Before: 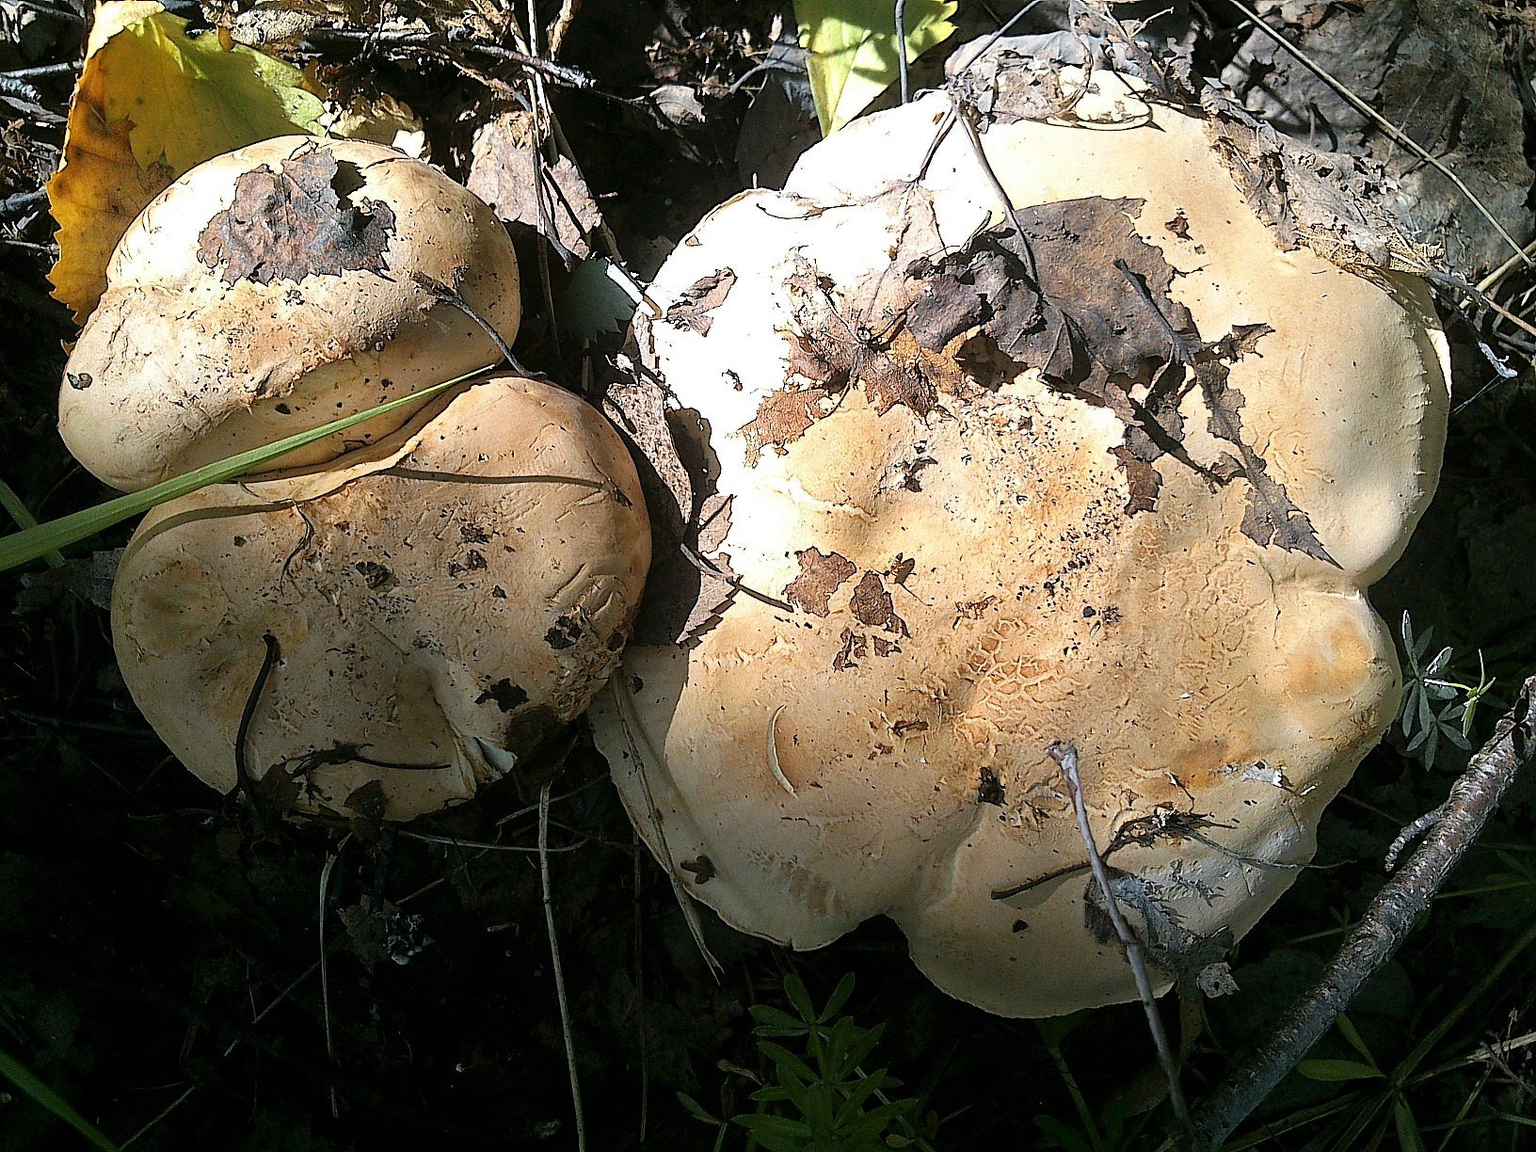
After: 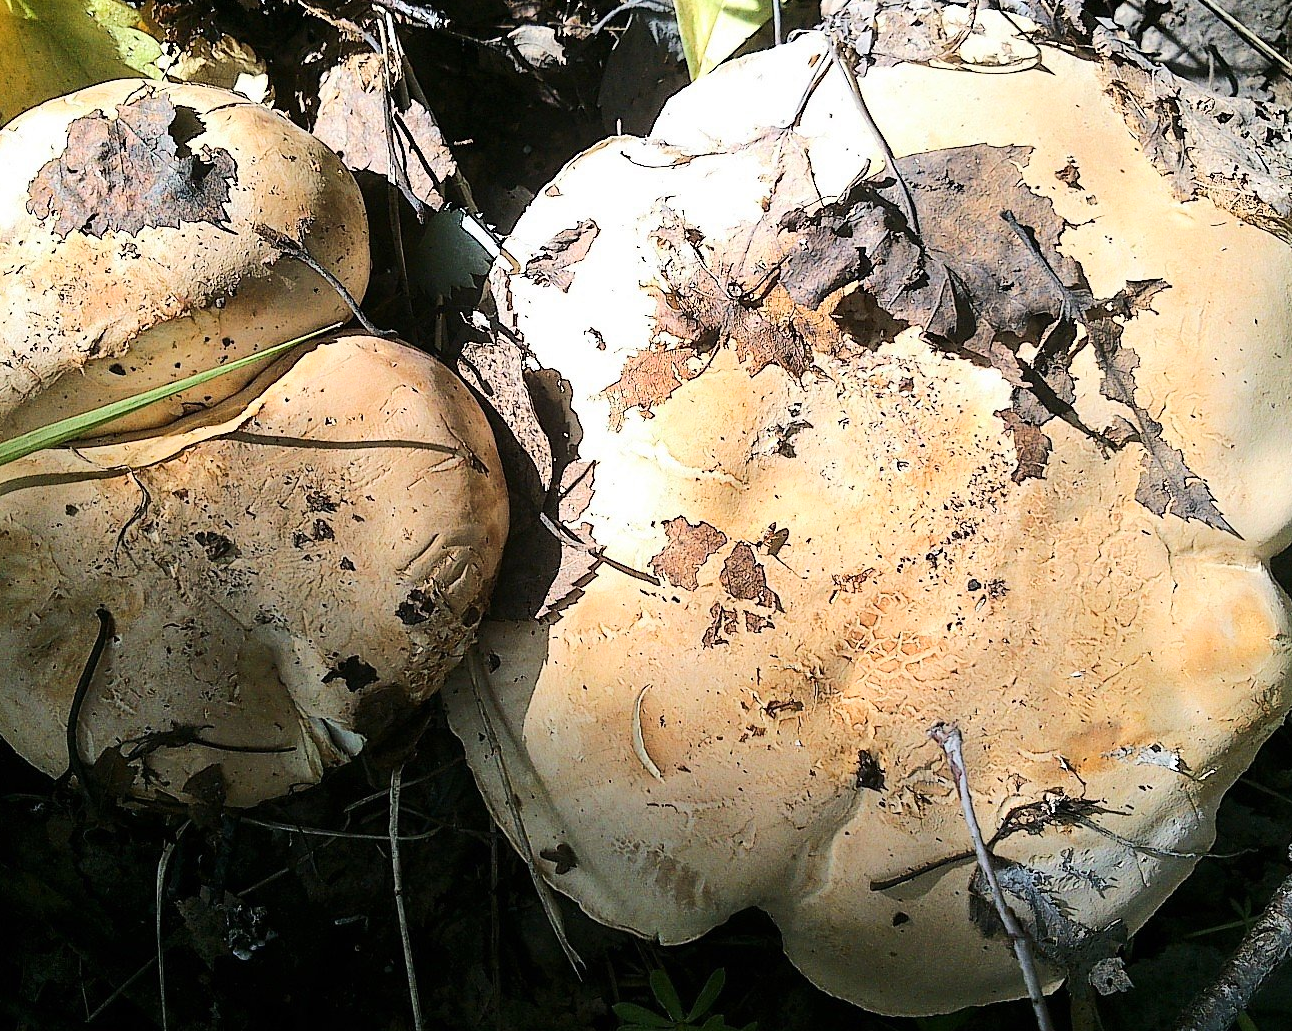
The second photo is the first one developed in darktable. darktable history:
crop: left 11.225%, top 5.381%, right 9.565%, bottom 10.314%
rgb curve: curves: ch0 [(0, 0) (0.284, 0.292) (0.505, 0.644) (1, 1)], compensate middle gray true
